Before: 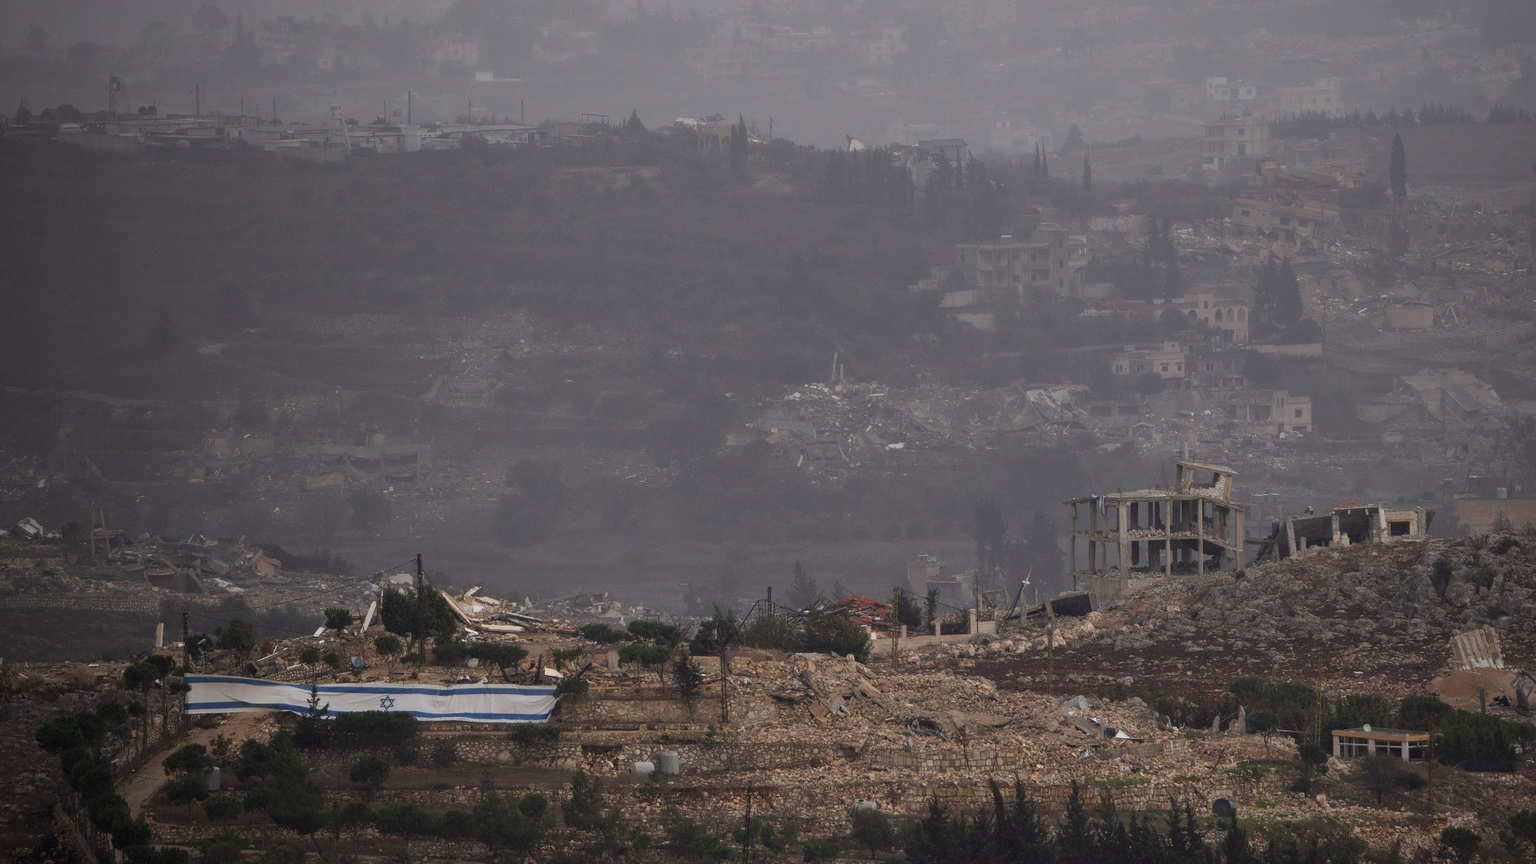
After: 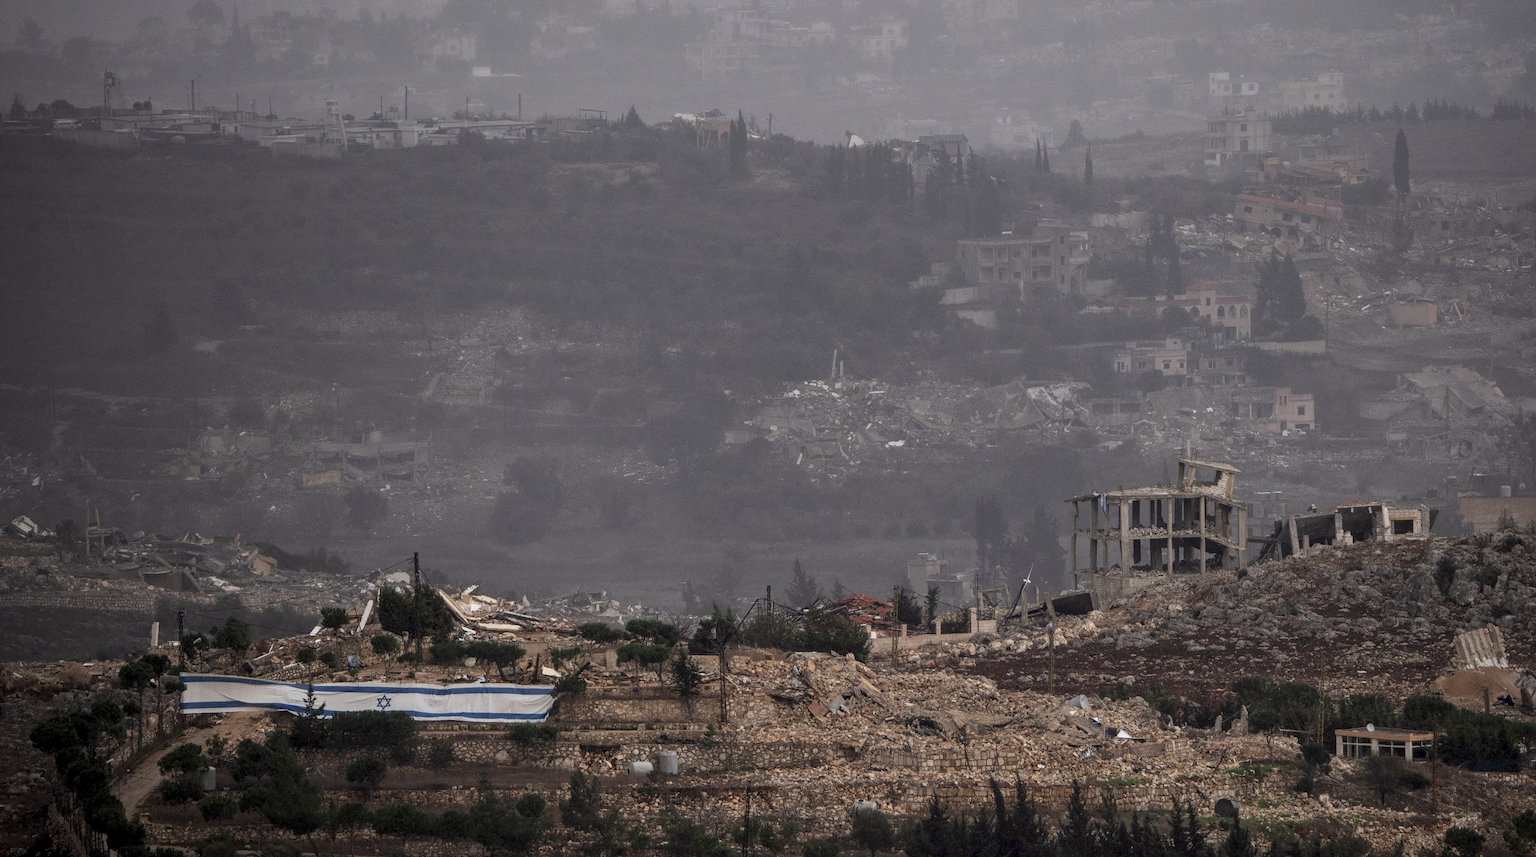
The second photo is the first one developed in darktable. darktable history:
local contrast: detail 142%
crop: left 0.413%, top 0.691%, right 0.219%, bottom 0.766%
